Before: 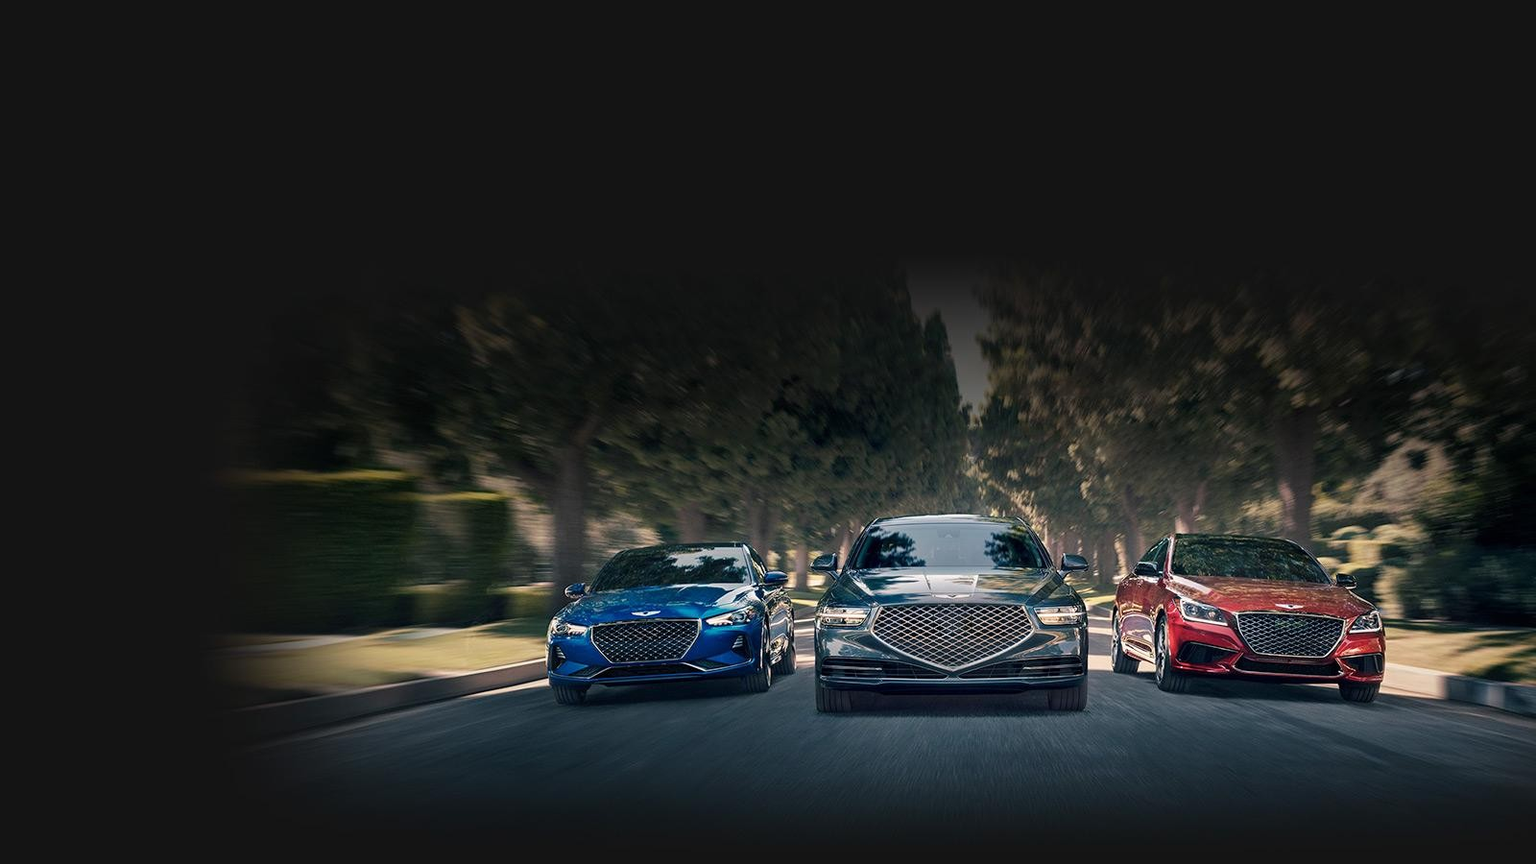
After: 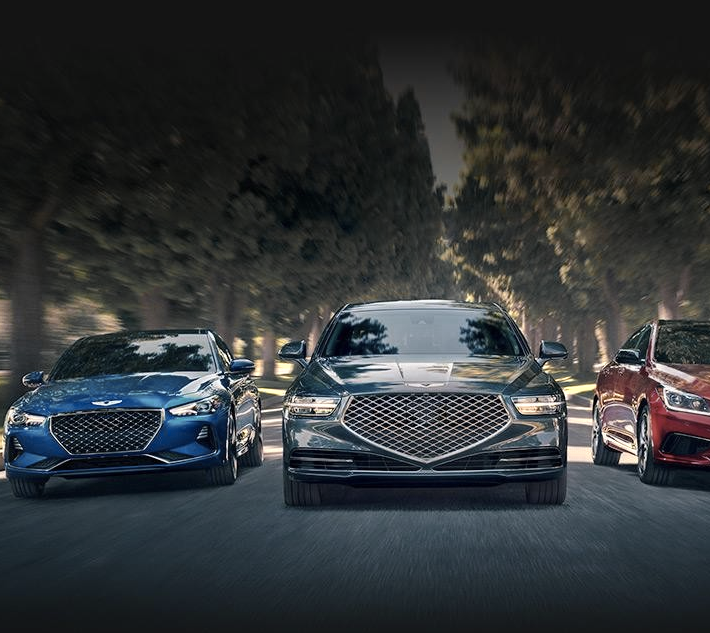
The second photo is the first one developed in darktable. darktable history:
crop: left 35.432%, top 26.233%, right 20.145%, bottom 3.432%
color zones: curves: ch0 [(0.004, 0.306) (0.107, 0.448) (0.252, 0.656) (0.41, 0.398) (0.595, 0.515) (0.768, 0.628)]; ch1 [(0.07, 0.323) (0.151, 0.452) (0.252, 0.608) (0.346, 0.221) (0.463, 0.189) (0.61, 0.368) (0.735, 0.395) (0.921, 0.412)]; ch2 [(0, 0.476) (0.132, 0.512) (0.243, 0.512) (0.397, 0.48) (0.522, 0.376) (0.634, 0.536) (0.761, 0.46)]
